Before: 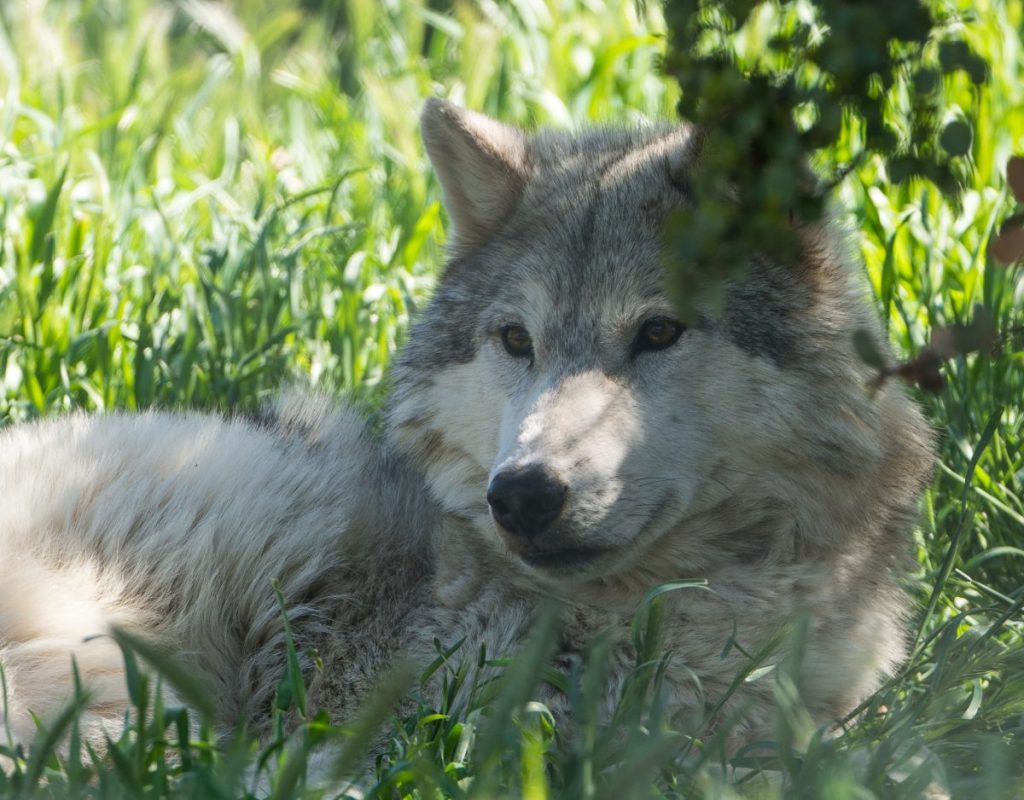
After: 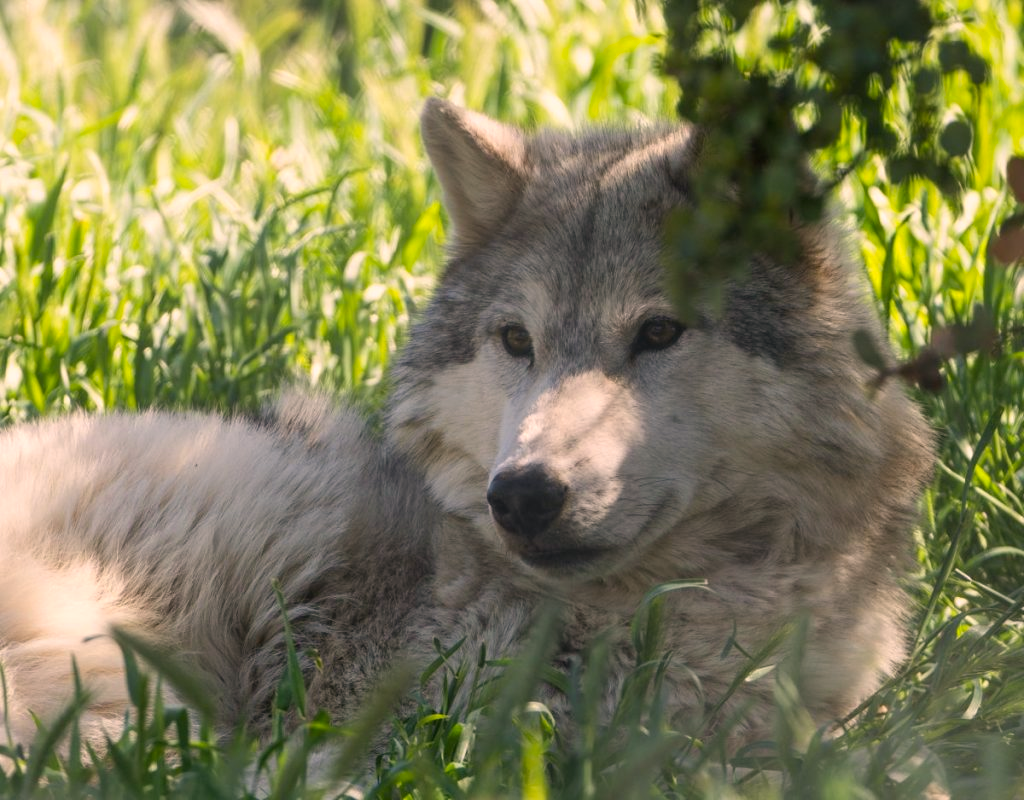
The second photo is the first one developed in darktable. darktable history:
color correction: highlights a* 11.97, highlights b* 11.94
